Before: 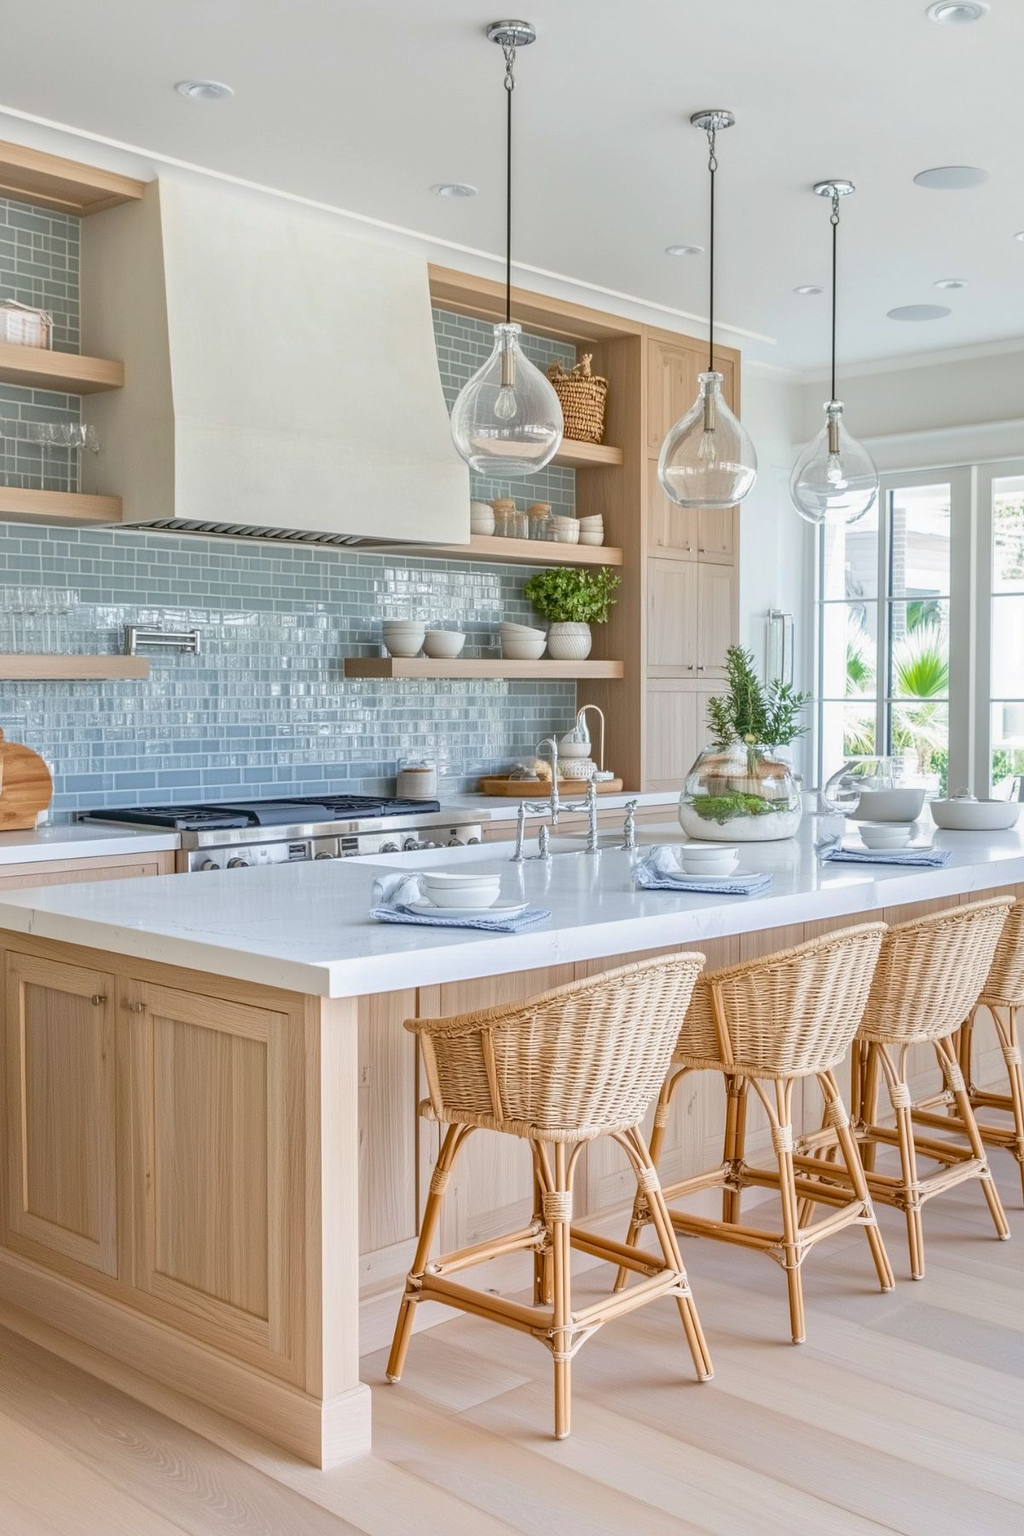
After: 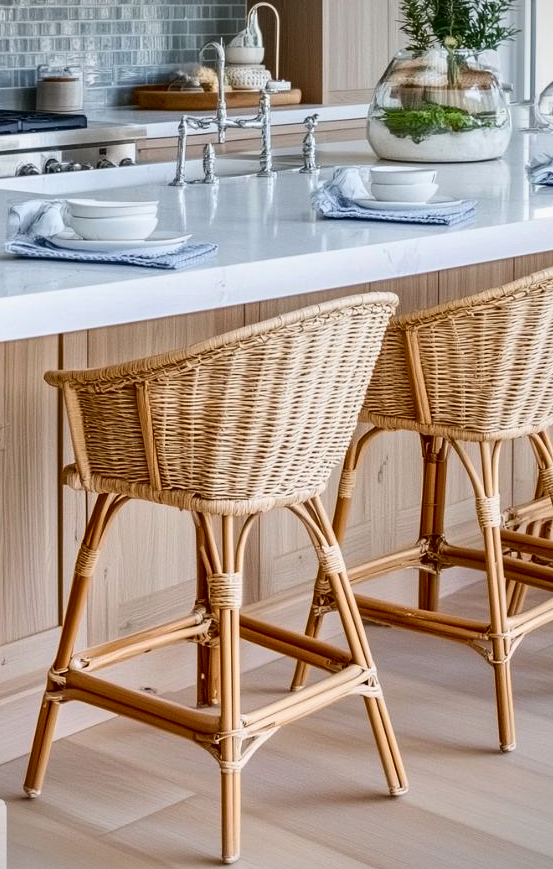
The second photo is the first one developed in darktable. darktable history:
crop: left 35.722%, top 45.787%, right 18.182%, bottom 5.925%
vignetting: brightness -0.264, dithering 8-bit output
contrast brightness saturation: contrast 0.194, brightness -0.241, saturation 0.107
